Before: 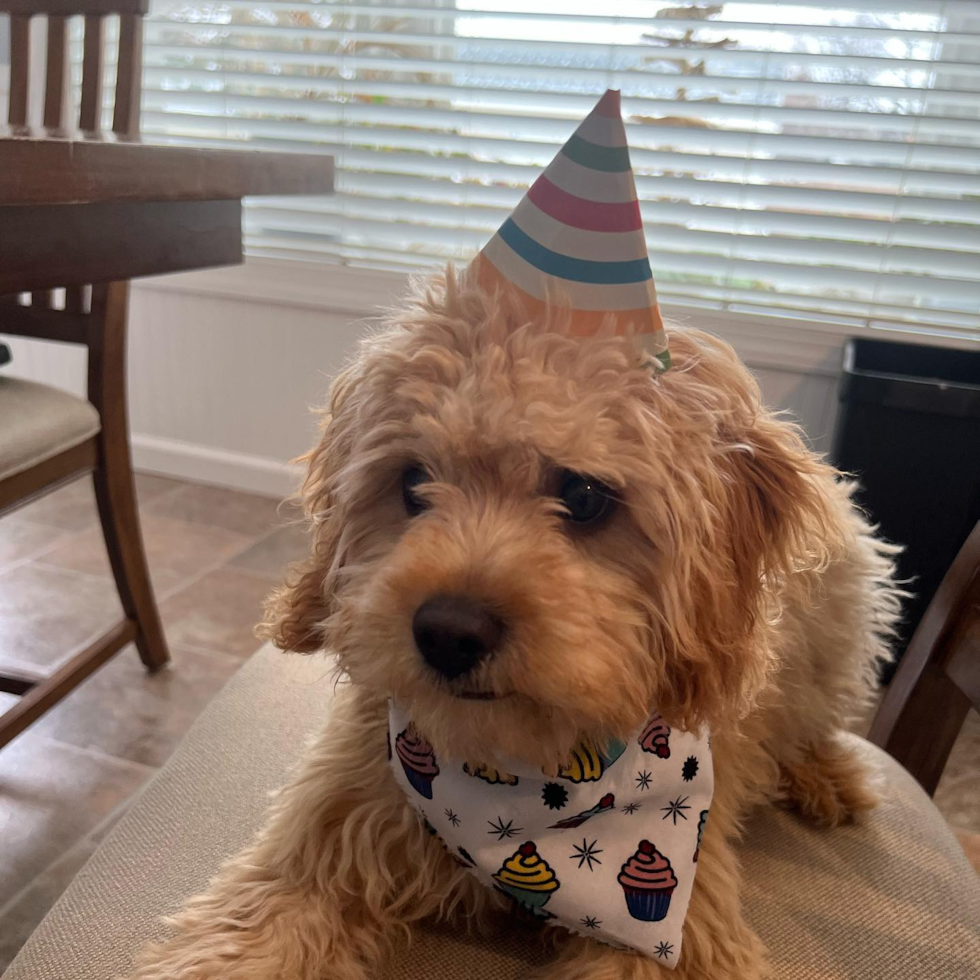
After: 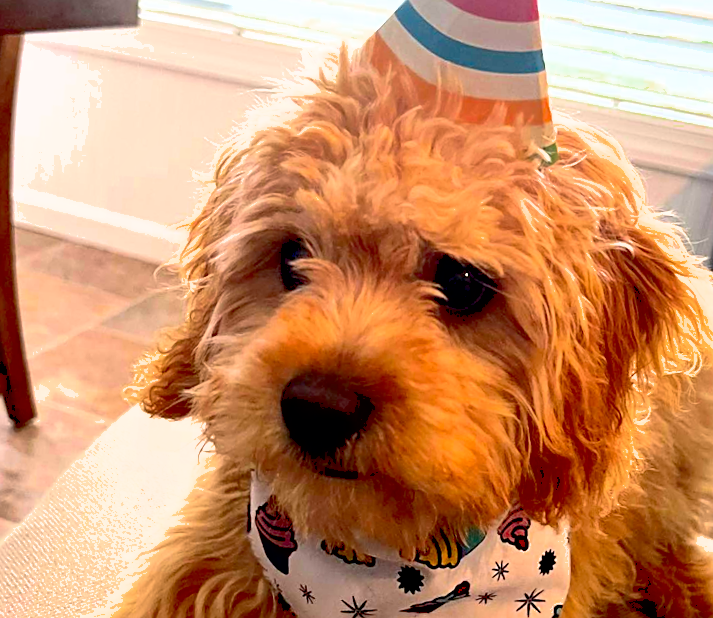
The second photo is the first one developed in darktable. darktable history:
crop and rotate: angle -4.15°, left 9.899%, top 20.613%, right 12.256%, bottom 11.836%
contrast brightness saturation: contrast 0.297
sharpen: on, module defaults
color zones: curves: ch0 [(0, 0.425) (0.143, 0.422) (0.286, 0.42) (0.429, 0.419) (0.571, 0.419) (0.714, 0.42) (0.857, 0.422) (1, 0.425)]; ch1 [(0, 0.666) (0.143, 0.669) (0.286, 0.671) (0.429, 0.67) (0.571, 0.67) (0.714, 0.67) (0.857, 0.67) (1, 0.666)]
exposure: black level correction 0.01, exposure 1 EV, compensate exposure bias true, compensate highlight preservation false
shadows and highlights: on, module defaults
tone equalizer: -8 EV -0.457 EV, -7 EV -0.383 EV, -6 EV -0.322 EV, -5 EV -0.251 EV, -3 EV 0.247 EV, -2 EV 0.362 EV, -1 EV 0.407 EV, +0 EV 0.415 EV
